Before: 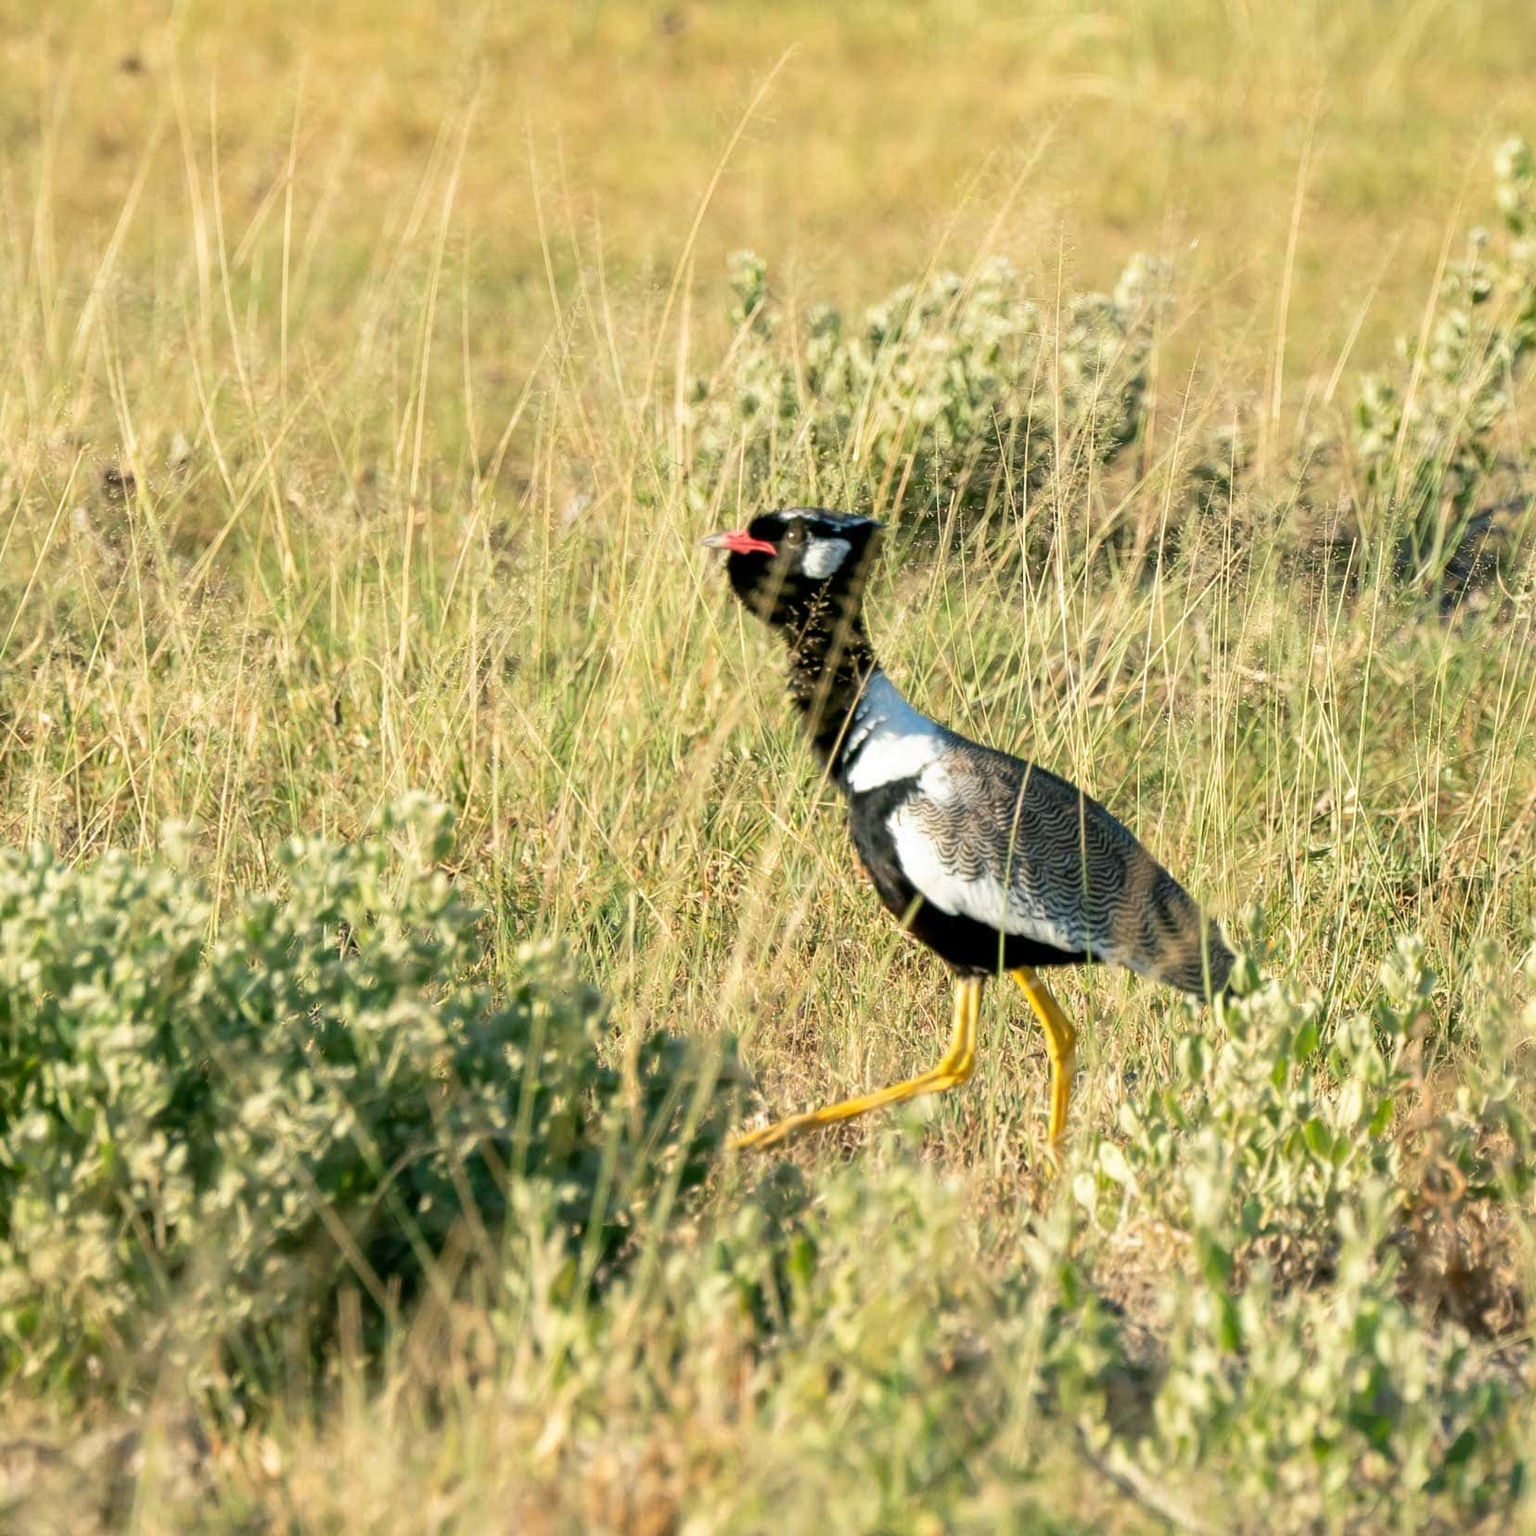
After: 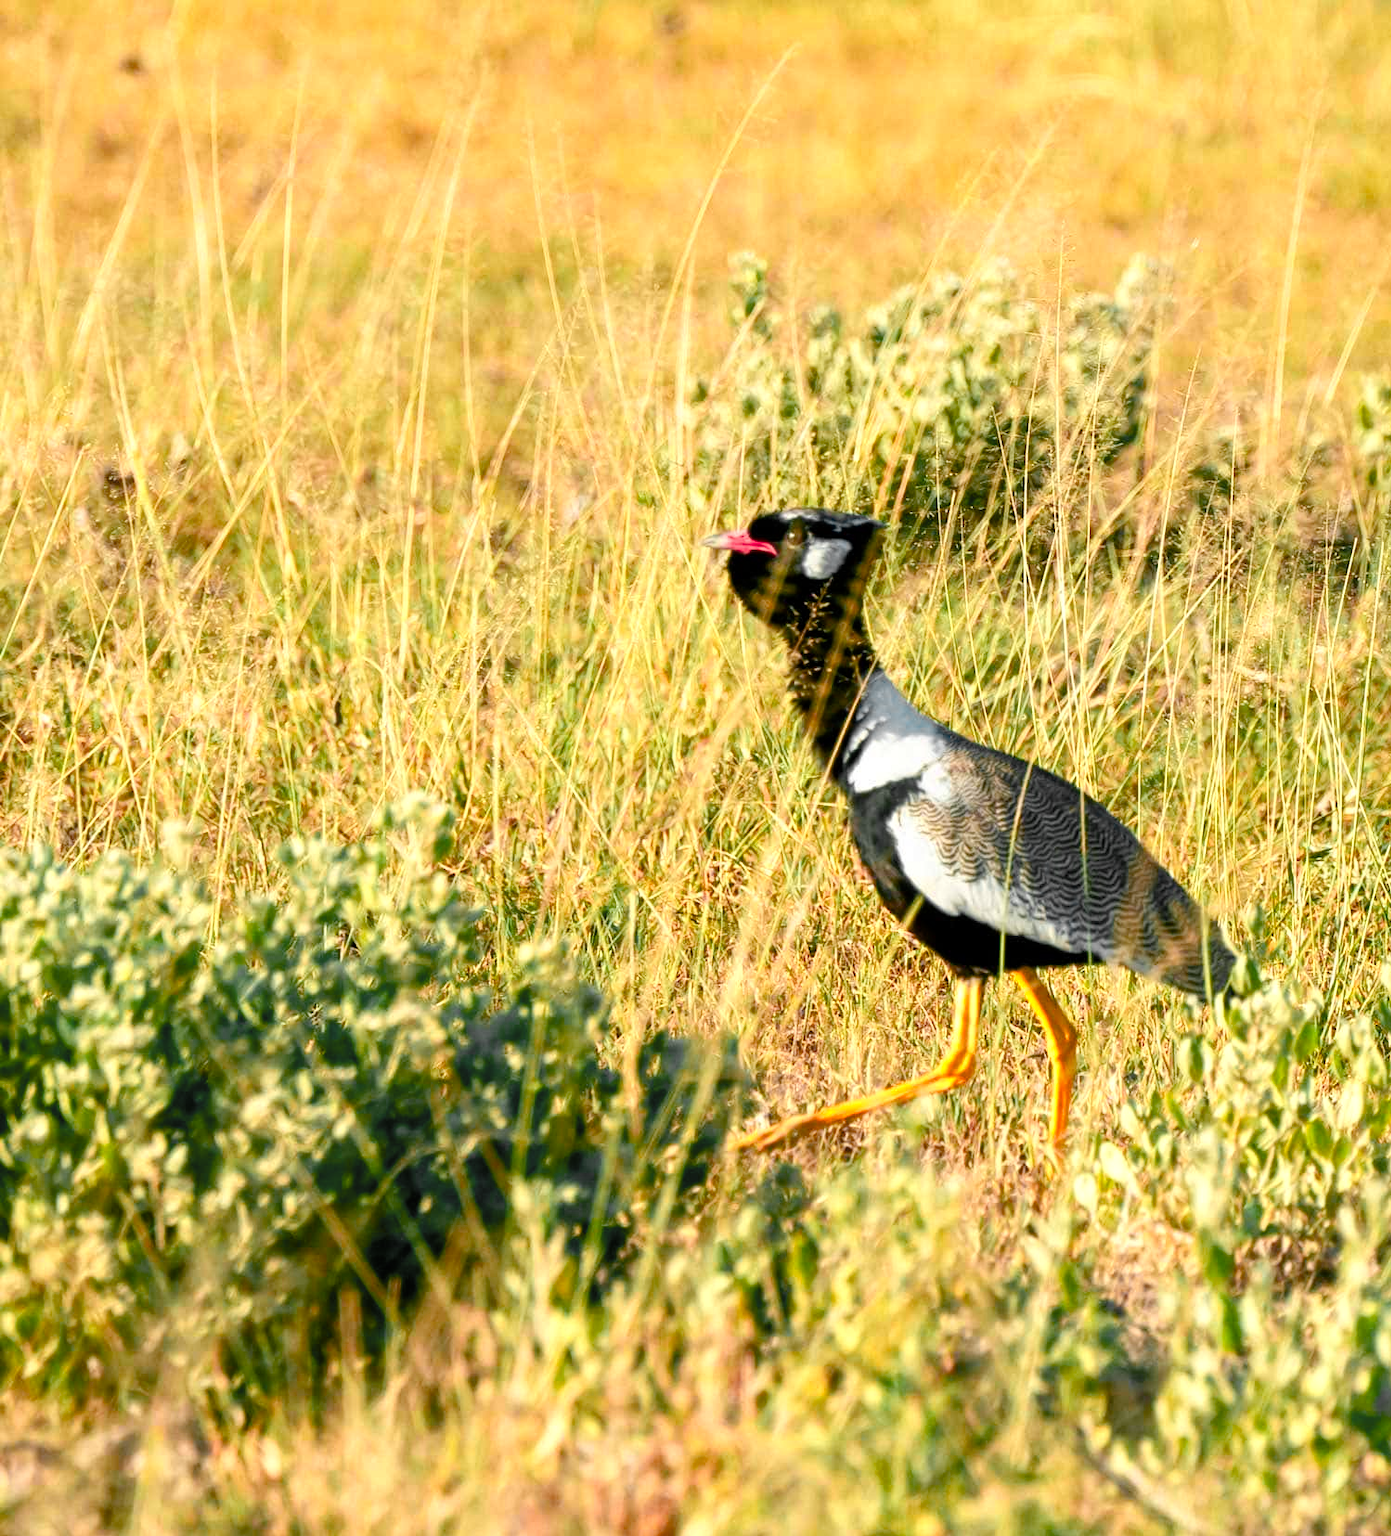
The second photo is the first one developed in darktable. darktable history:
crop: right 9.476%, bottom 0.016%
color balance rgb: shadows lift › luminance -4.974%, shadows lift › chroma 1.105%, shadows lift › hue 218.24°, perceptual saturation grading › global saturation 20%, perceptual saturation grading › highlights -25.421%, perceptual saturation grading › shadows 25.321%, global vibrance 10.632%, saturation formula JzAzBz (2021)
color zones: curves: ch0 [(0.257, 0.558) (0.75, 0.565)]; ch1 [(0.004, 0.857) (0.14, 0.416) (0.257, 0.695) (0.442, 0.032) (0.736, 0.266) (0.891, 0.741)]; ch2 [(0, 0.623) (0.112, 0.436) (0.271, 0.474) (0.516, 0.64) (0.743, 0.286)]
